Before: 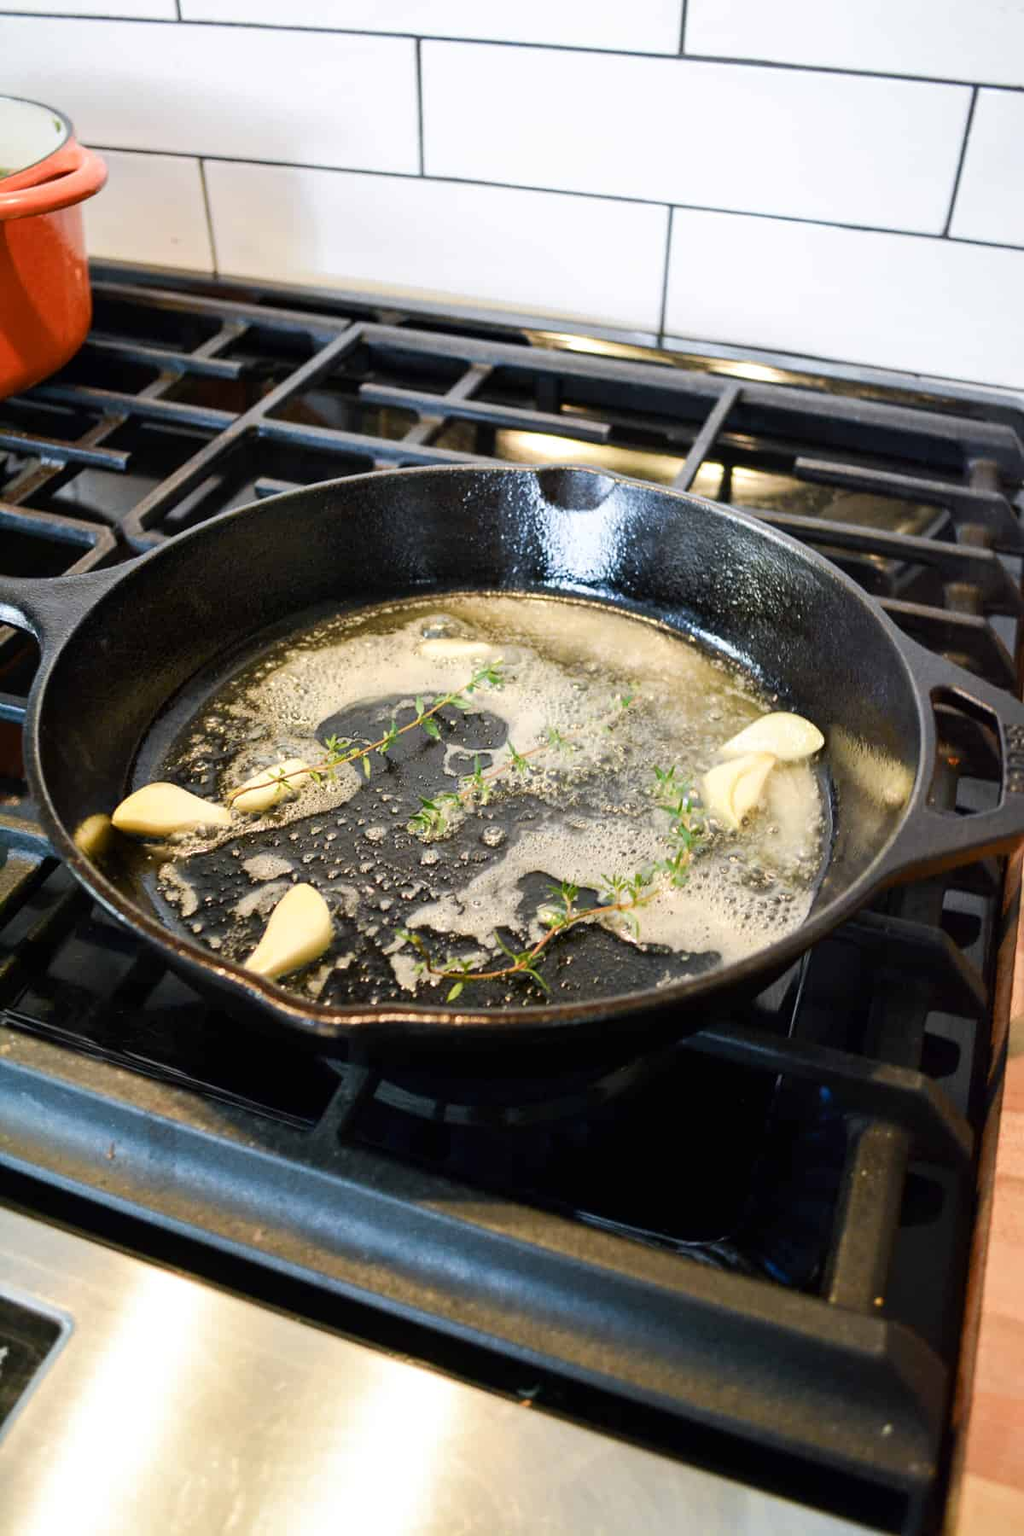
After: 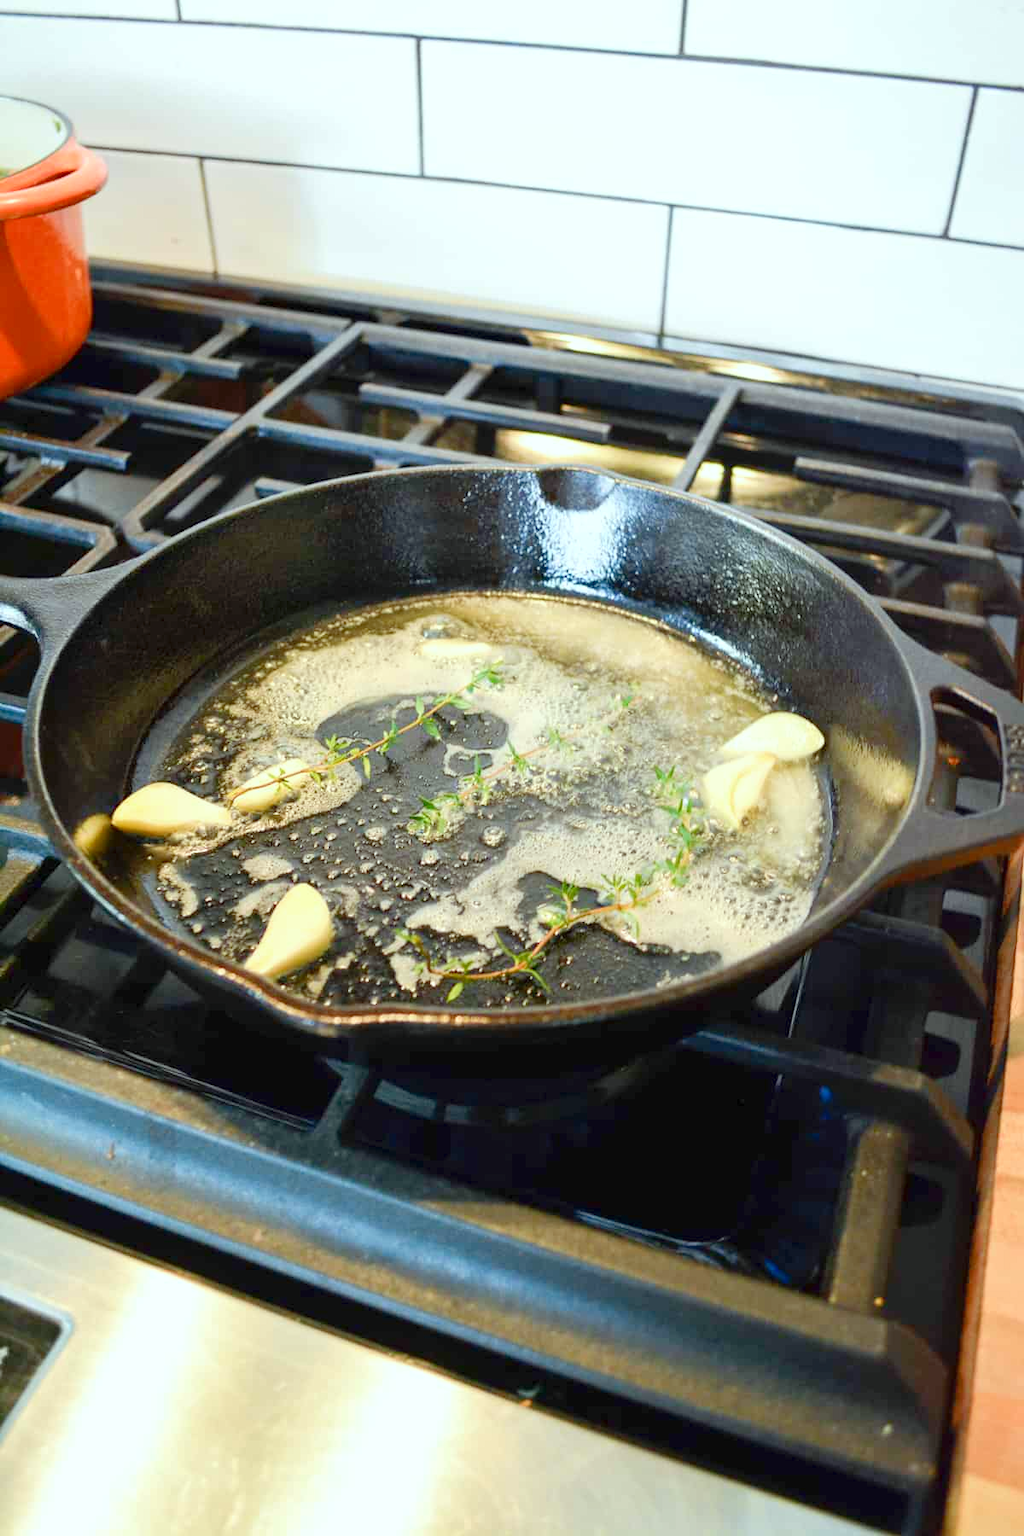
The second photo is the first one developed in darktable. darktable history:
color correction: highlights a* -6.69, highlights b* 0.49
levels: levels [0, 0.43, 0.984]
